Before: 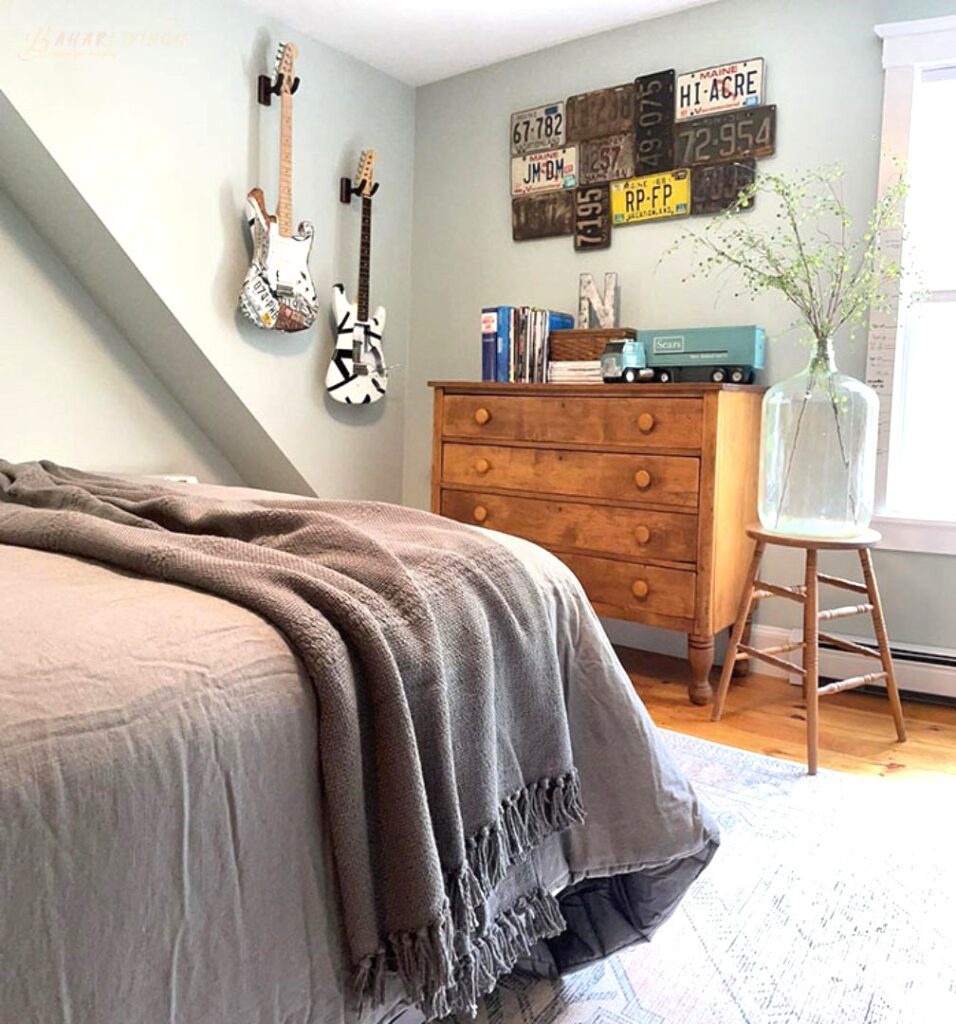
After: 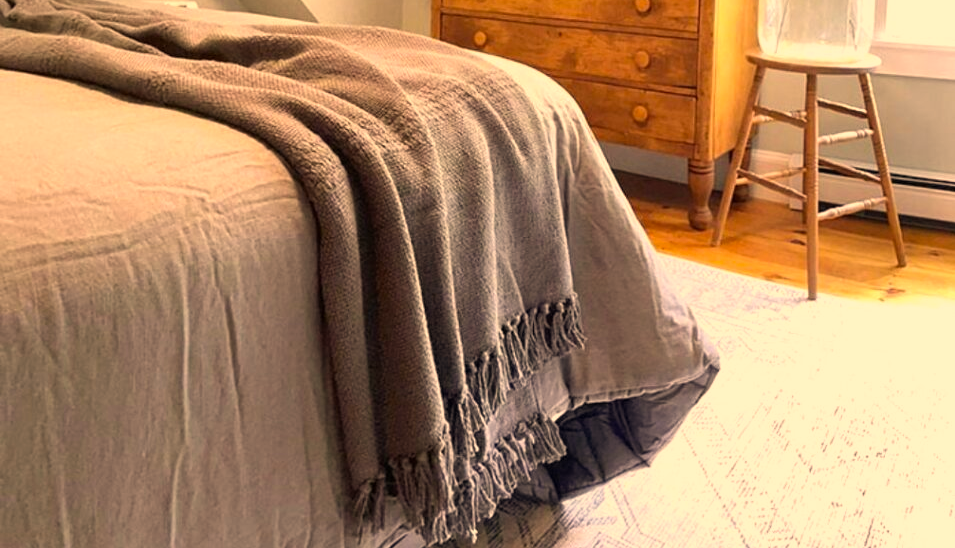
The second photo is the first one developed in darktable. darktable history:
color correction: highlights a* 14.88, highlights b* 31.08
crop and rotate: top 46.416%, right 0.08%
